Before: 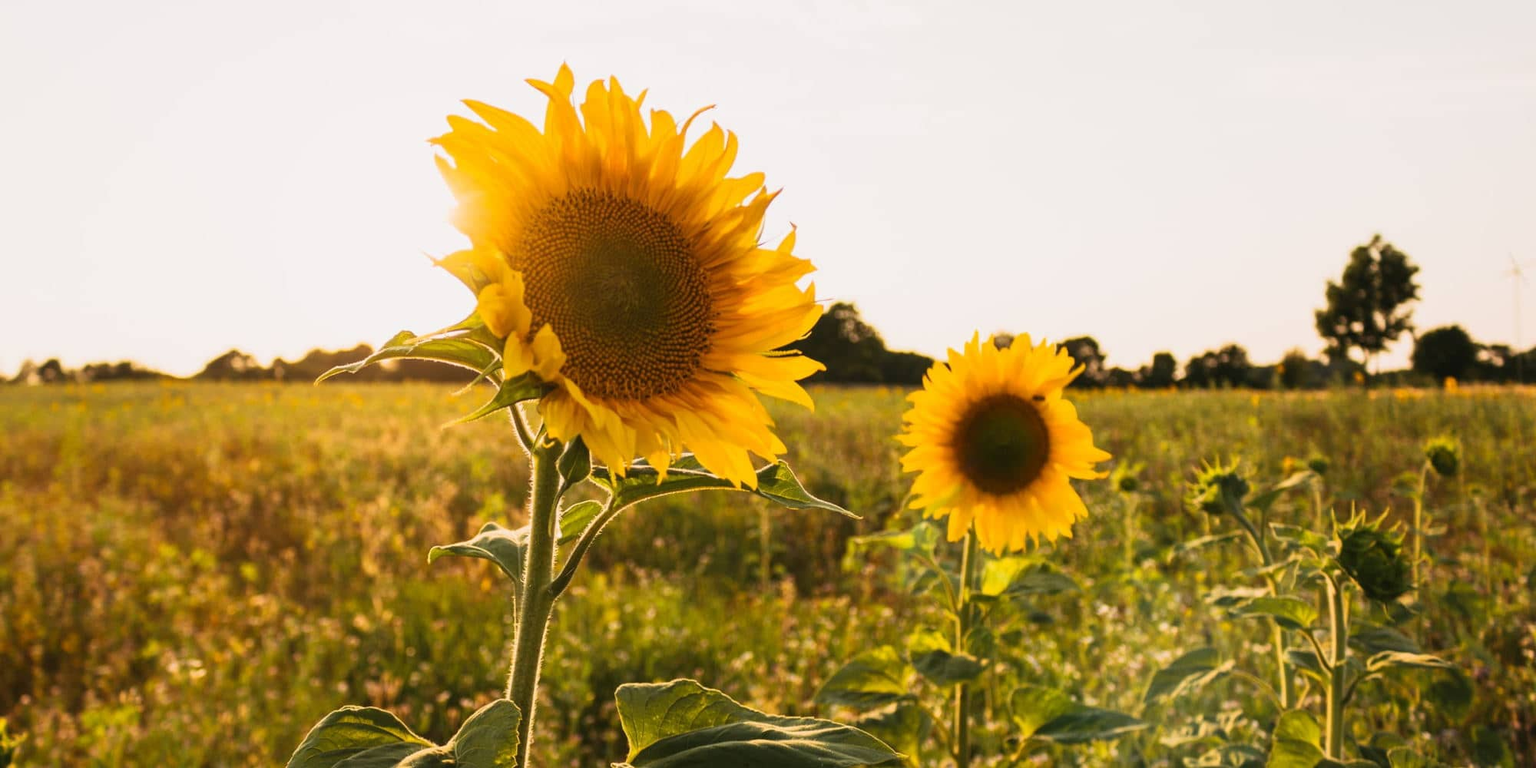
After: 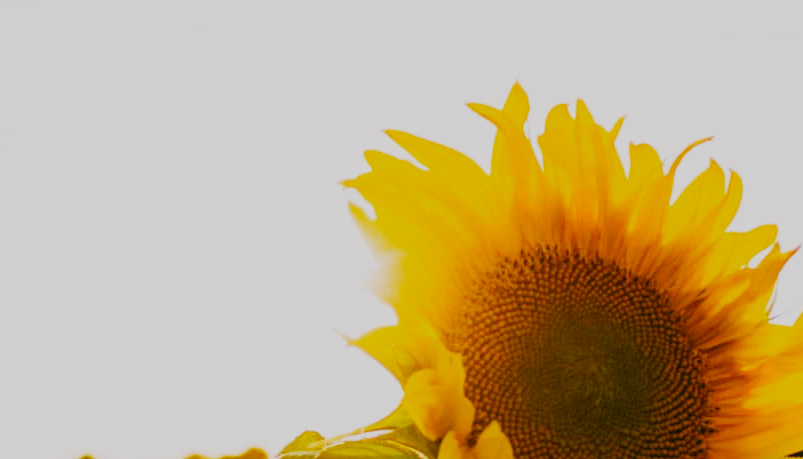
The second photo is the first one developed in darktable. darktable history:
crop and rotate: left 10.932%, top 0.075%, right 48.871%, bottom 53.933%
exposure: black level correction 0.001, exposure 0.145 EV, compensate highlight preservation false
color balance rgb: power › chroma 0.506%, power › hue 214.97°, global offset › luminance 0.485%, perceptual saturation grading › global saturation 31.145%, contrast -29.617%
filmic rgb: black relative exposure -5.1 EV, white relative exposure 3.98 EV, hardness 2.88, contrast 1.297, highlights saturation mix -28.58%, add noise in highlights 0.001, preserve chrominance no, color science v3 (2019), use custom middle-gray values true, contrast in highlights soft
tone equalizer: -8 EV -0.001 EV, -7 EV 0.001 EV, -6 EV -0.005 EV, -5 EV -0.013 EV, -4 EV -0.054 EV, -3 EV -0.209 EV, -2 EV -0.271 EV, -1 EV 0.083 EV, +0 EV 0.303 EV
